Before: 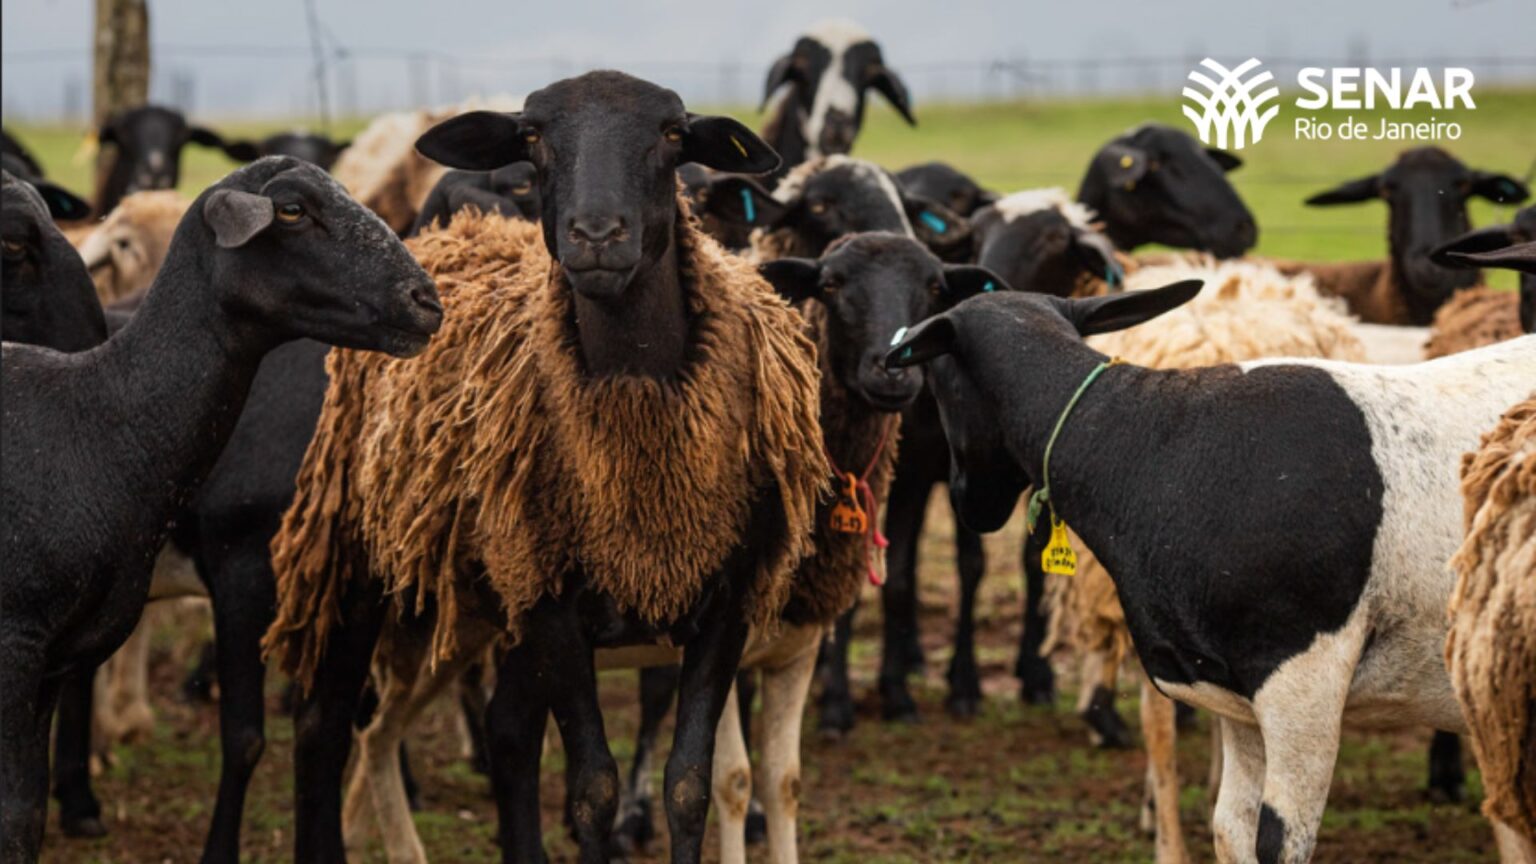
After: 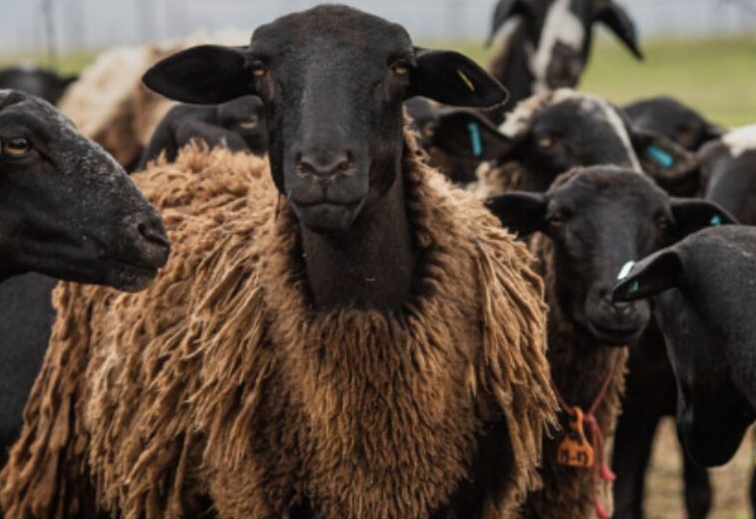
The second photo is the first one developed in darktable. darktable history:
crop: left 17.835%, top 7.675%, right 32.881%, bottom 32.213%
color correction: saturation 0.8
